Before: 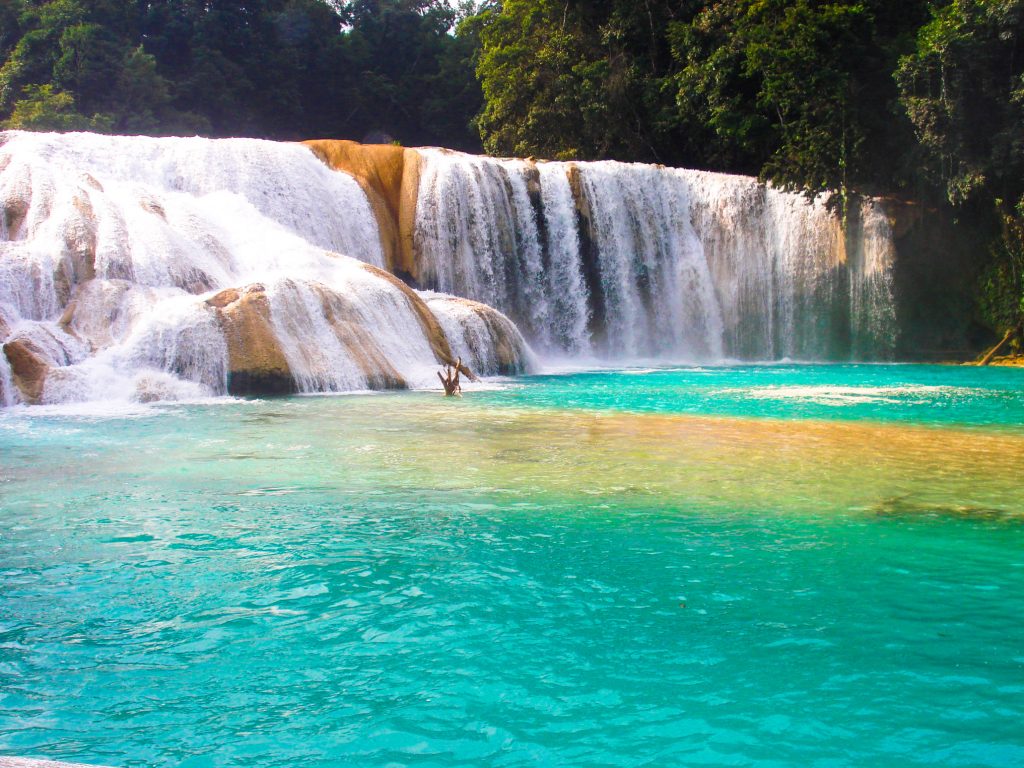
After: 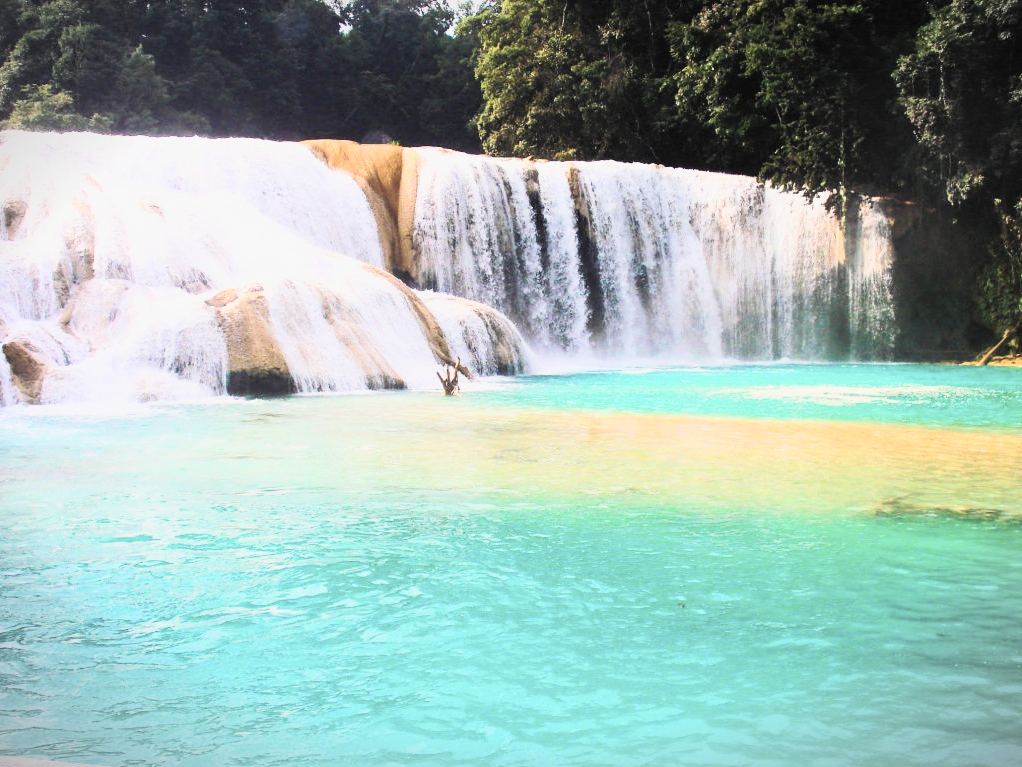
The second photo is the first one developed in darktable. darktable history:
crop and rotate: left 0.144%, bottom 0.006%
filmic rgb: black relative exposure -8.56 EV, white relative exposure 5.56 EV, hardness 3.36, contrast 1.022
contrast brightness saturation: contrast 0.43, brightness 0.563, saturation -0.21
vignetting: fall-off start 99.51%, width/height ratio 1.309
